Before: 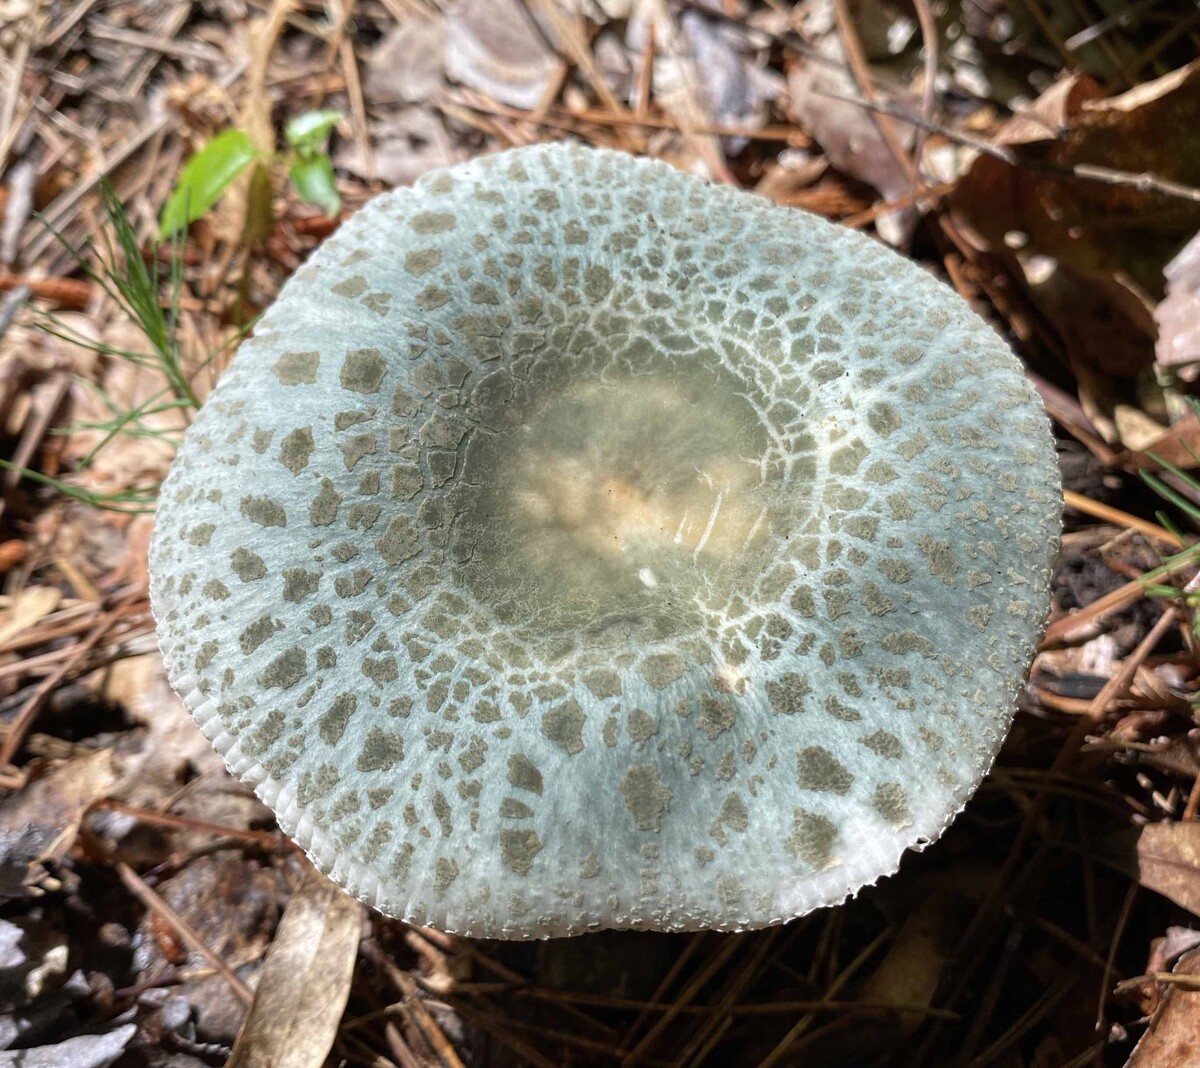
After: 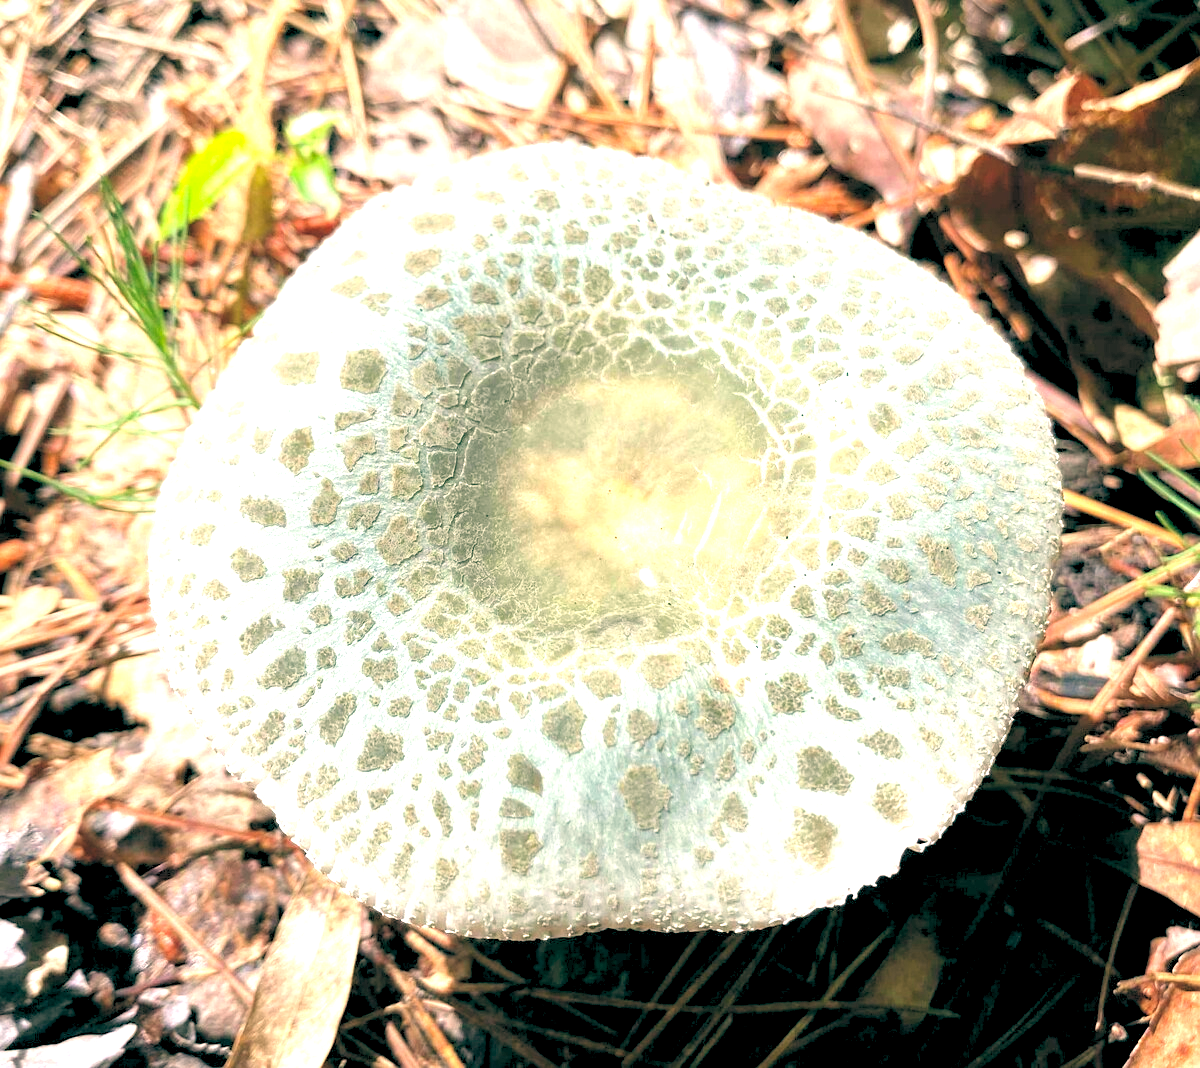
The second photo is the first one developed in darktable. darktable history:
exposure: black level correction 0, exposure 1.55 EV, compensate exposure bias true, compensate highlight preservation false
sharpen: amount 0.2
rgb levels: preserve colors sum RGB, levels [[0.038, 0.433, 0.934], [0, 0.5, 1], [0, 0.5, 1]]
color balance: lift [1.005, 0.99, 1.007, 1.01], gamma [1, 0.979, 1.011, 1.021], gain [0.923, 1.098, 1.025, 0.902], input saturation 90.45%, contrast 7.73%, output saturation 105.91%
